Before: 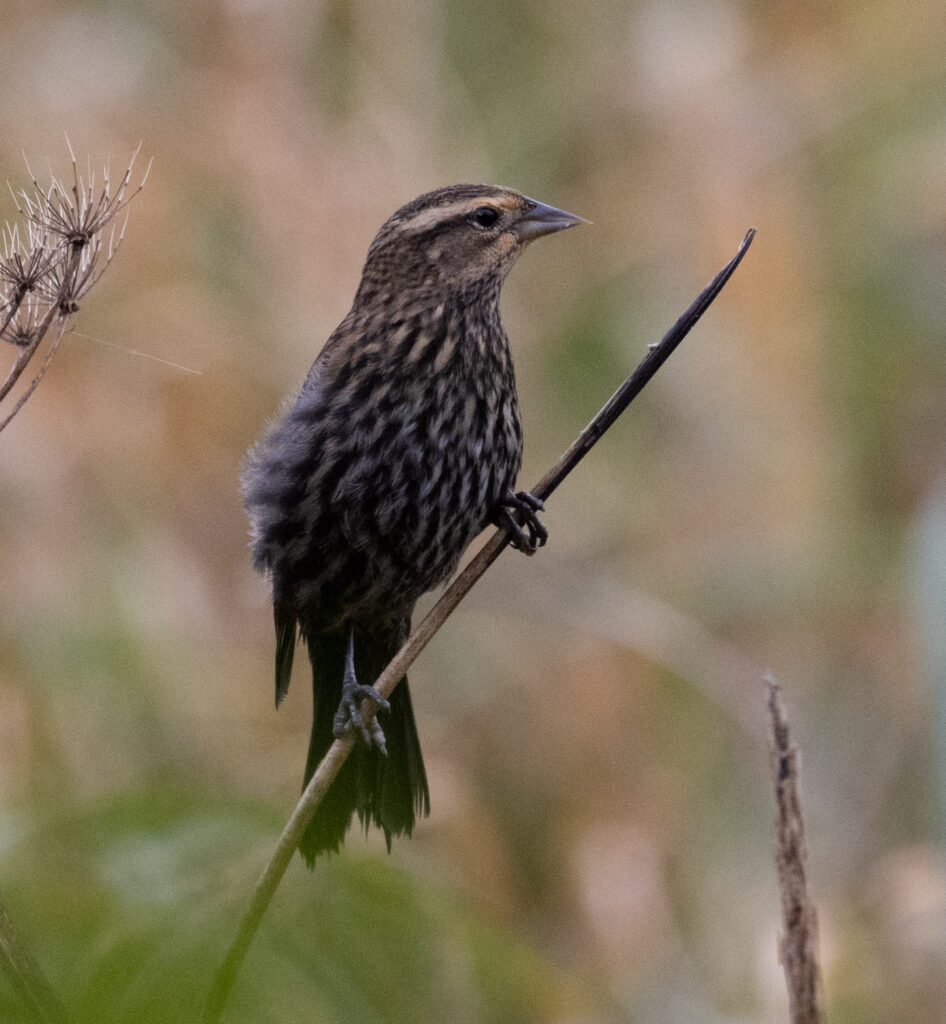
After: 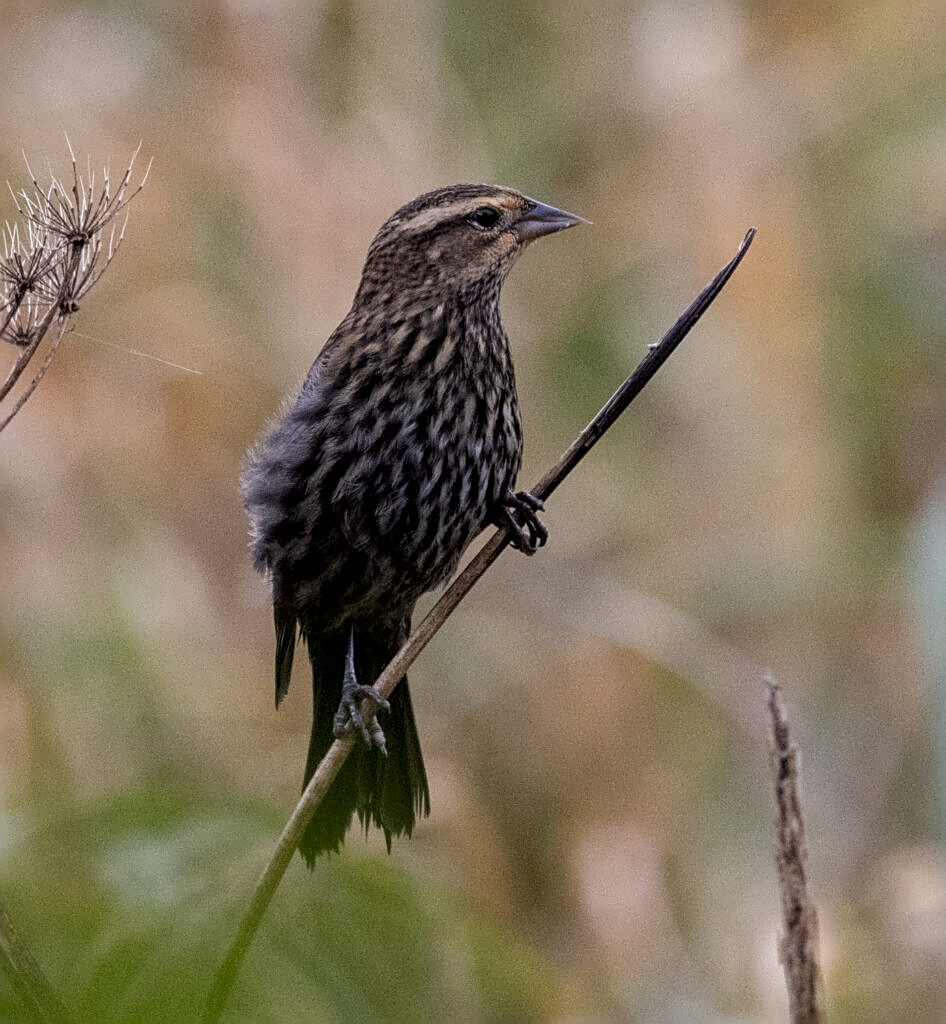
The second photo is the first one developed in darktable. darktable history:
local contrast: on, module defaults
base curve: curves: ch0 [(0, 0) (0.283, 0.295) (1, 1)], preserve colors none
sharpen: on, module defaults
